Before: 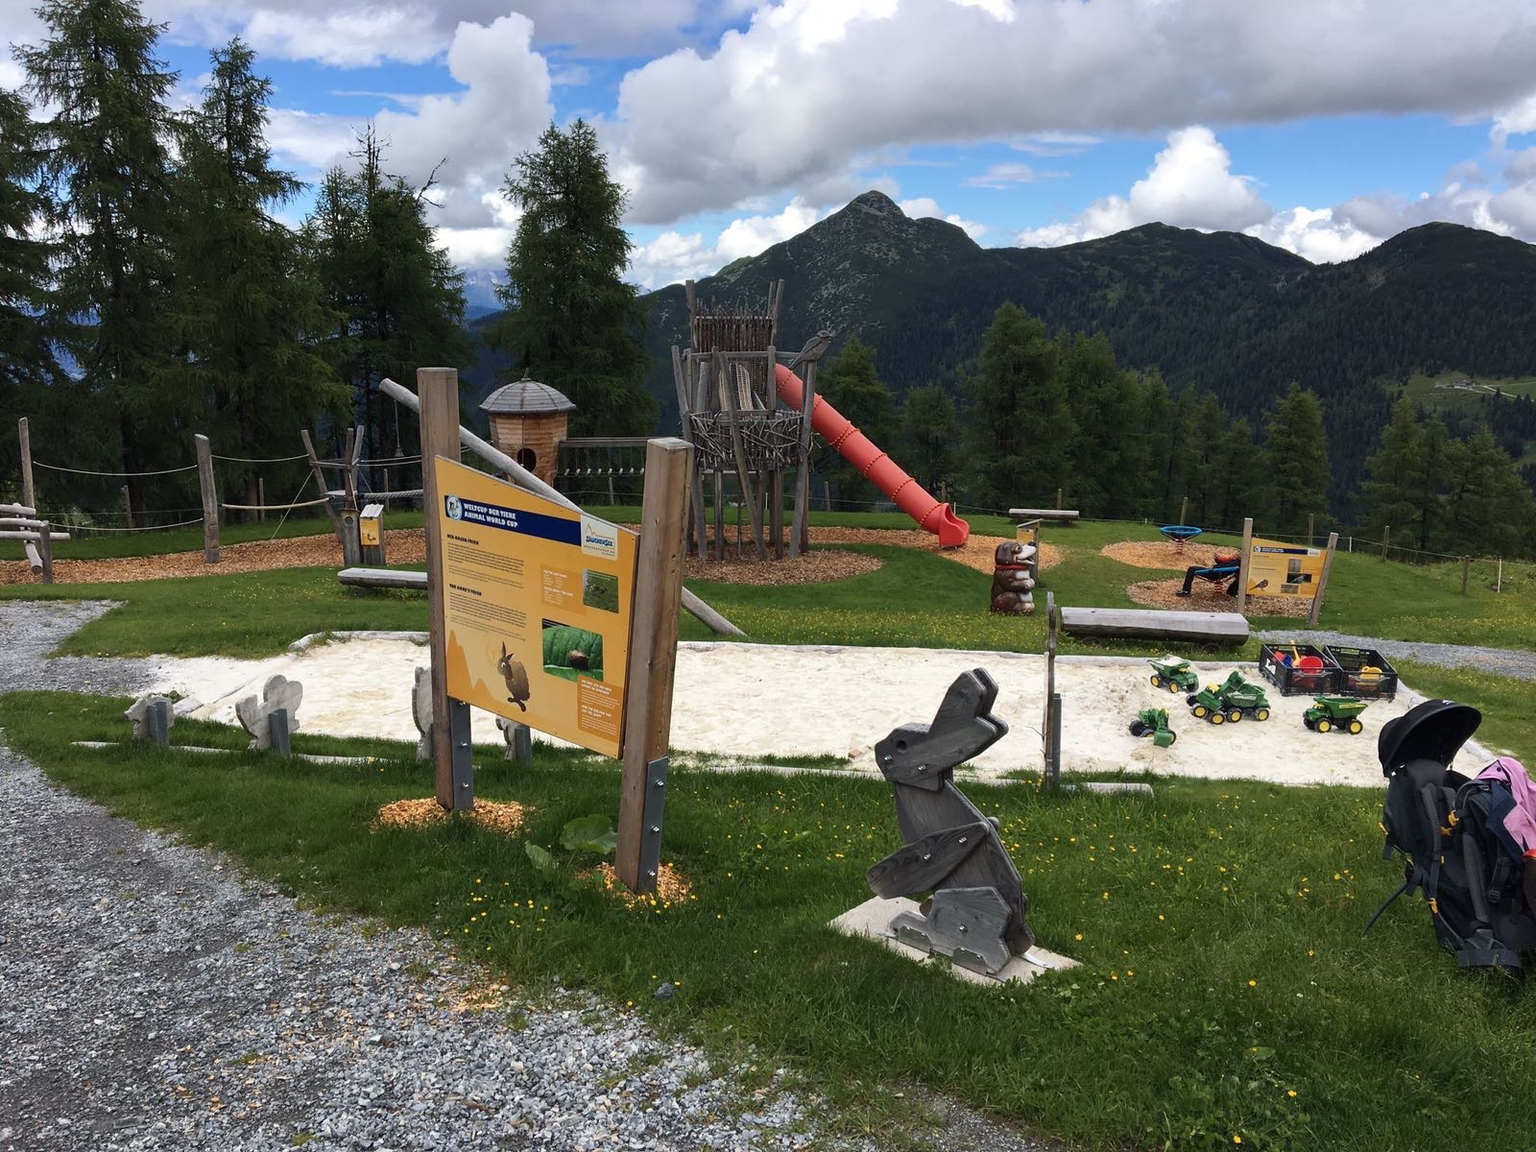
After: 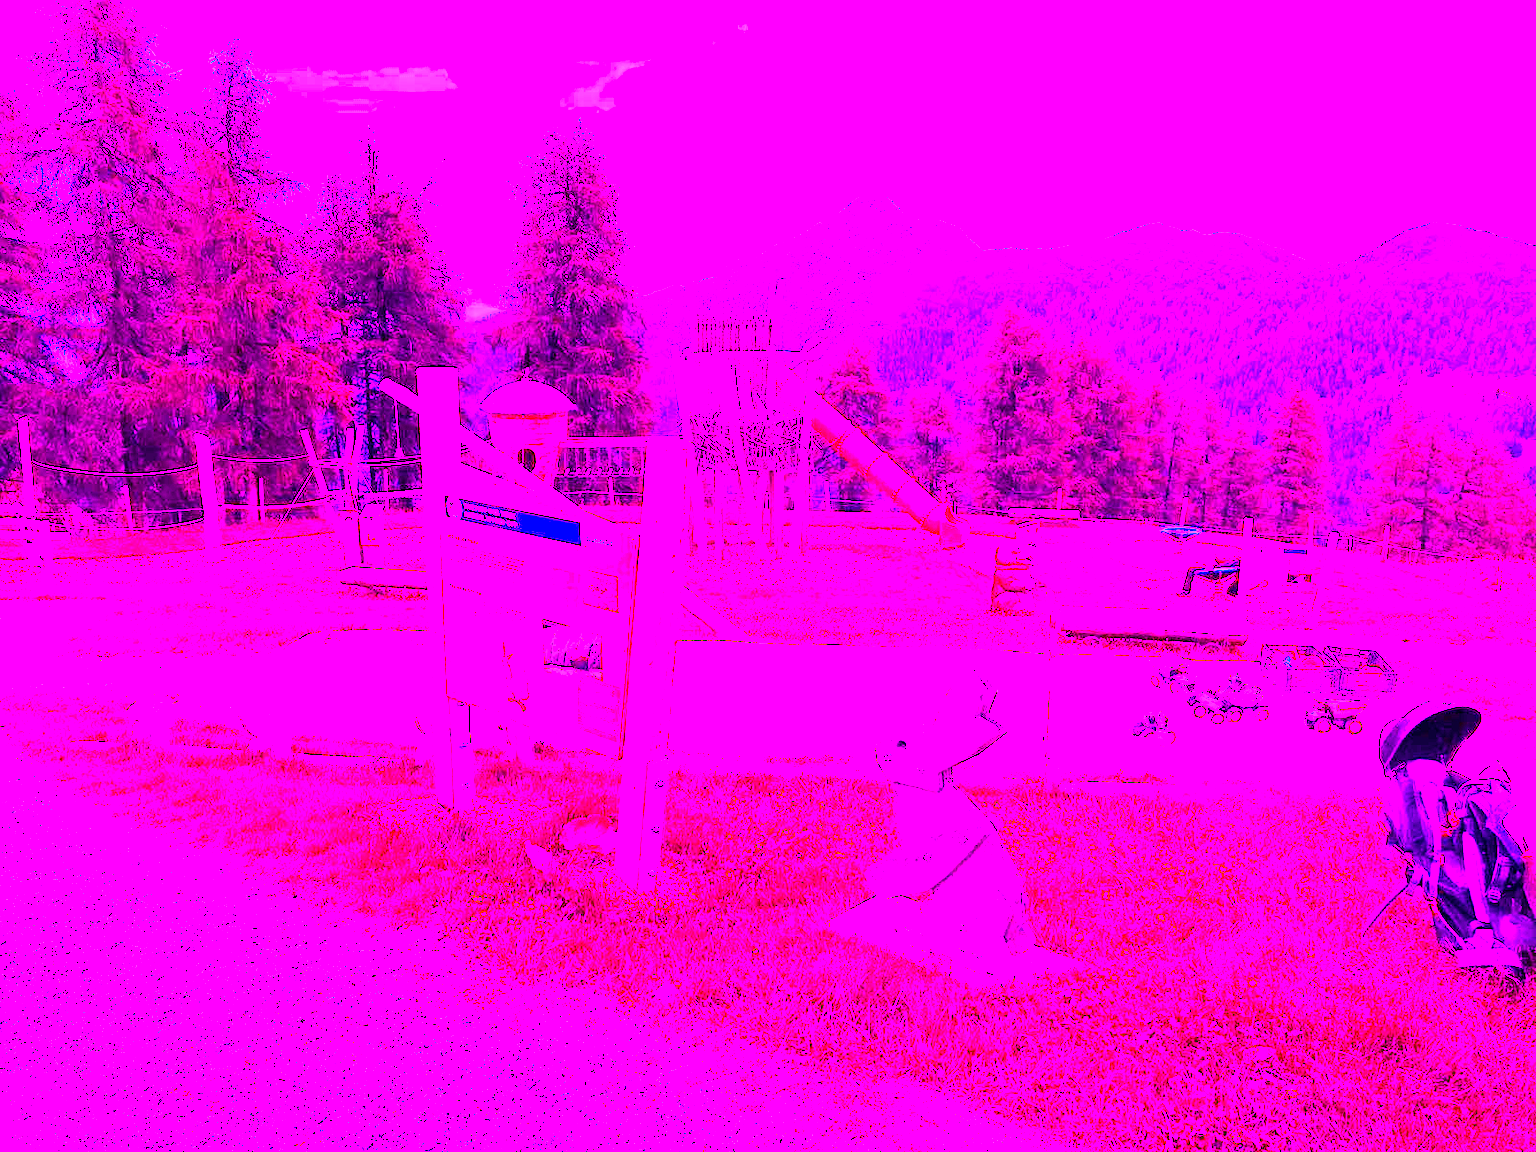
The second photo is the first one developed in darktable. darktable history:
color balance rgb: shadows lift › luminance -28.76%, shadows lift › chroma 10%, shadows lift › hue 230°, power › chroma 0.5%, power › hue 215°, highlights gain › luminance 7.14%, highlights gain › chroma 1%, highlights gain › hue 50°, global offset › luminance -0.29%, global offset › hue 260°, perceptual saturation grading › global saturation 20%, perceptual saturation grading › highlights -13.92%, perceptual saturation grading › shadows 50%
color balance: mode lift, gamma, gain (sRGB), lift [1.04, 1, 1, 0.97], gamma [1.01, 1, 1, 0.97], gain [0.96, 1, 1, 0.97]
contrast brightness saturation: contrast 0.08, saturation 0.02
white balance: red 8, blue 8
